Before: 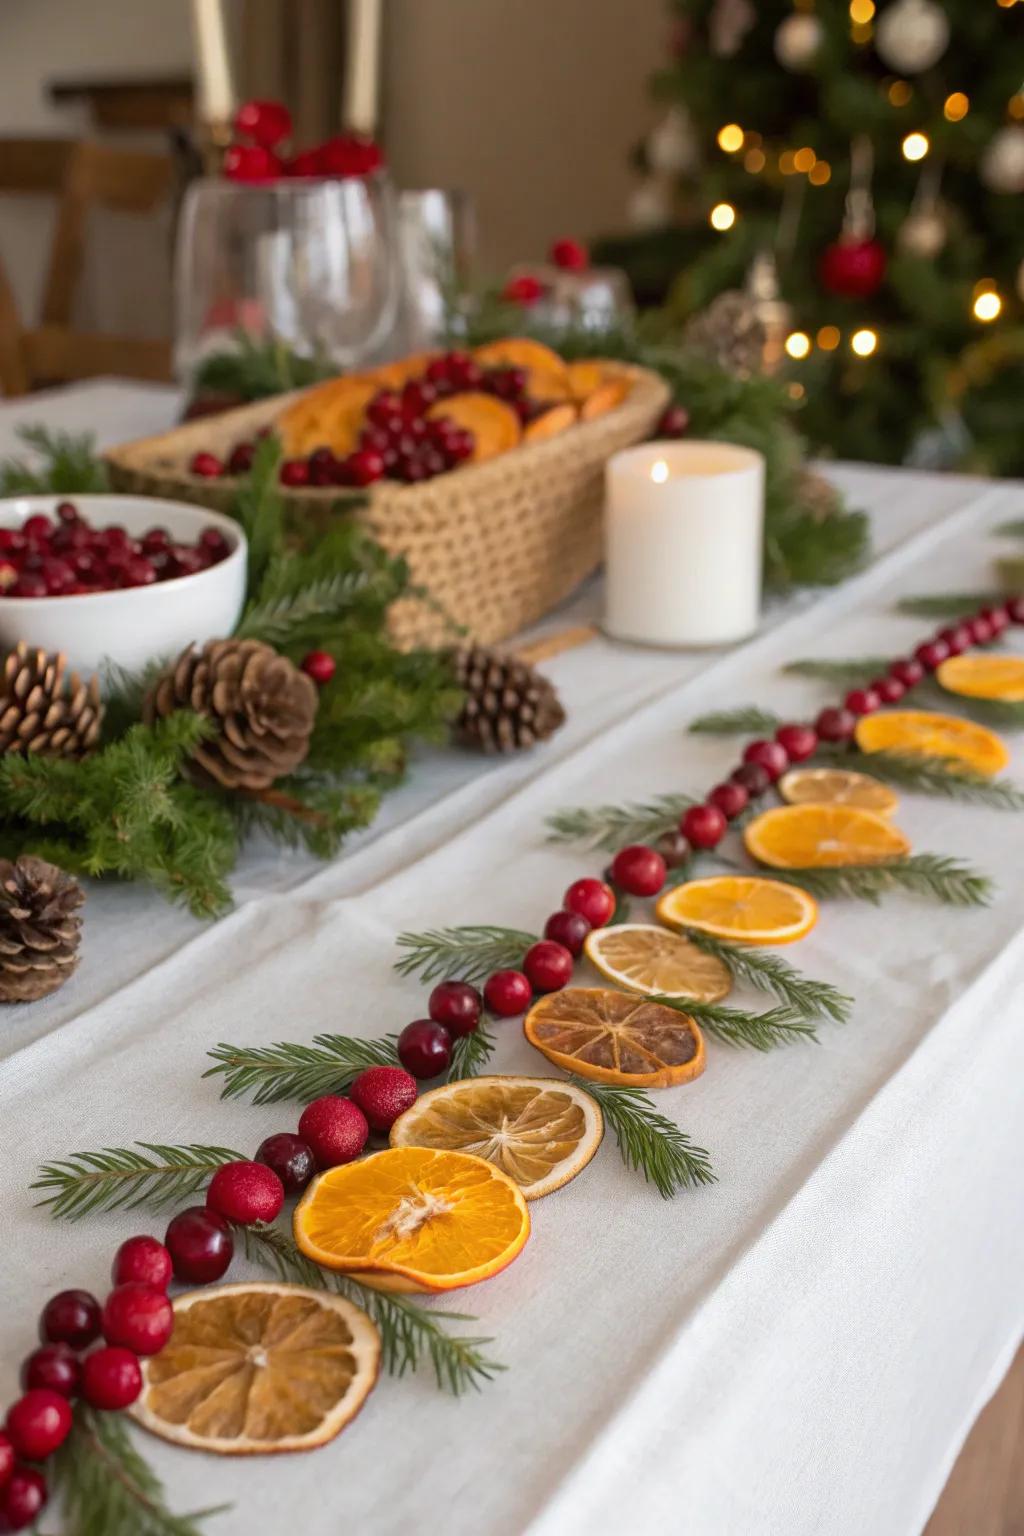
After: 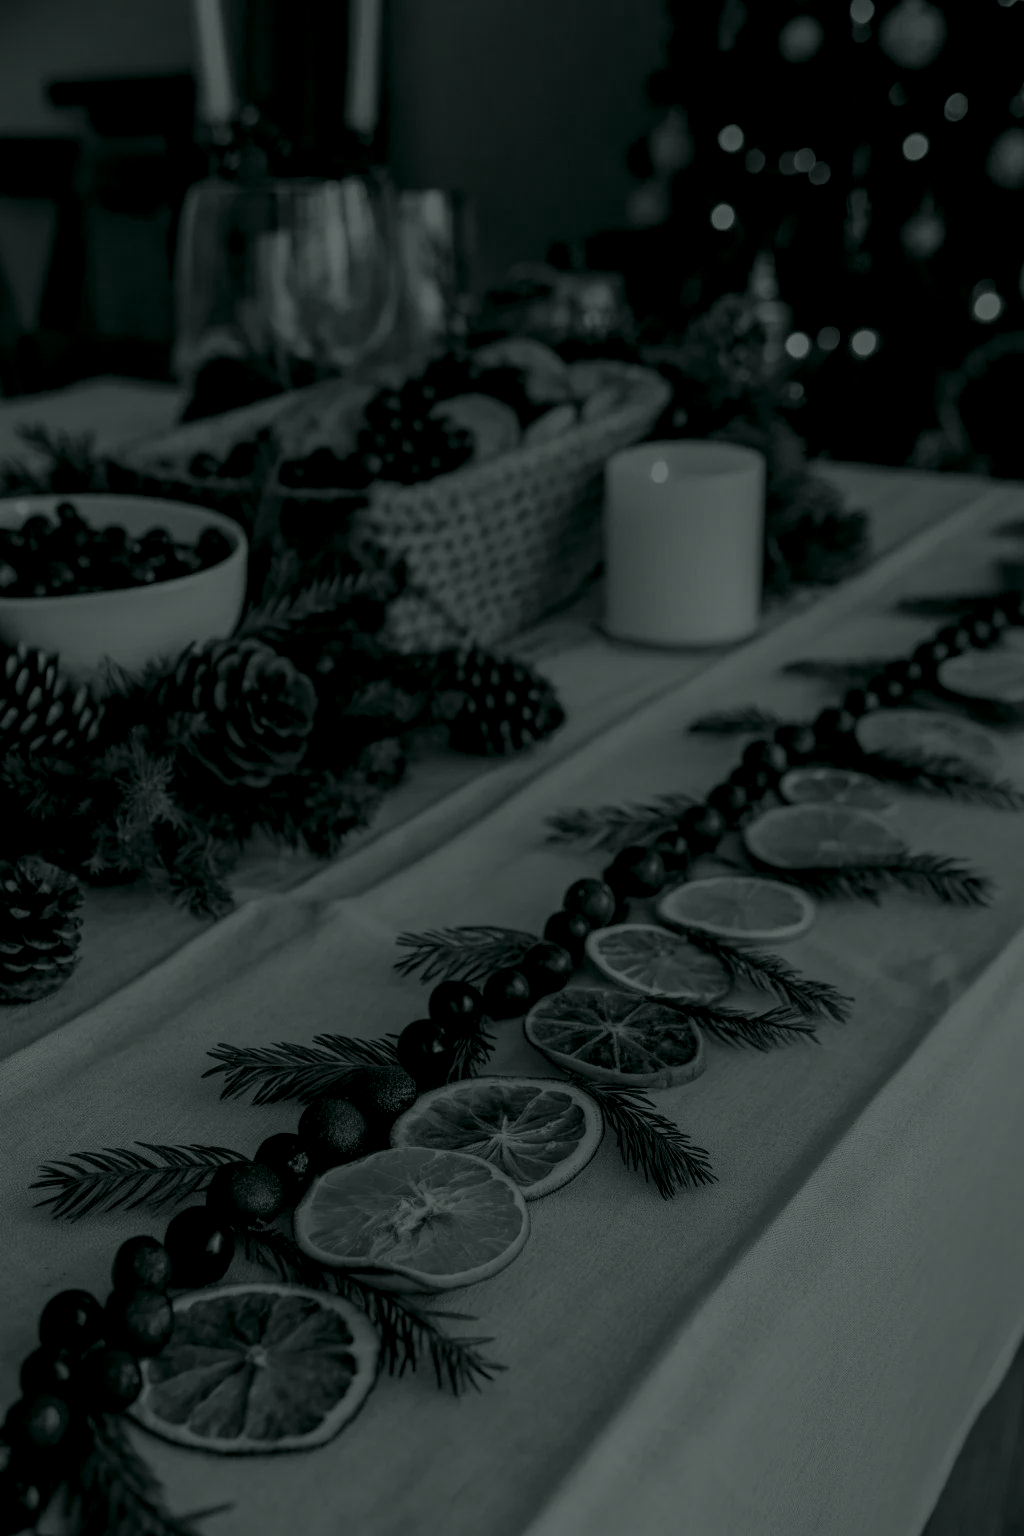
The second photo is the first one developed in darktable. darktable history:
colorize: hue 90°, saturation 19%, lightness 1.59%, version 1
local contrast: highlights 20%, shadows 70%, detail 170%
